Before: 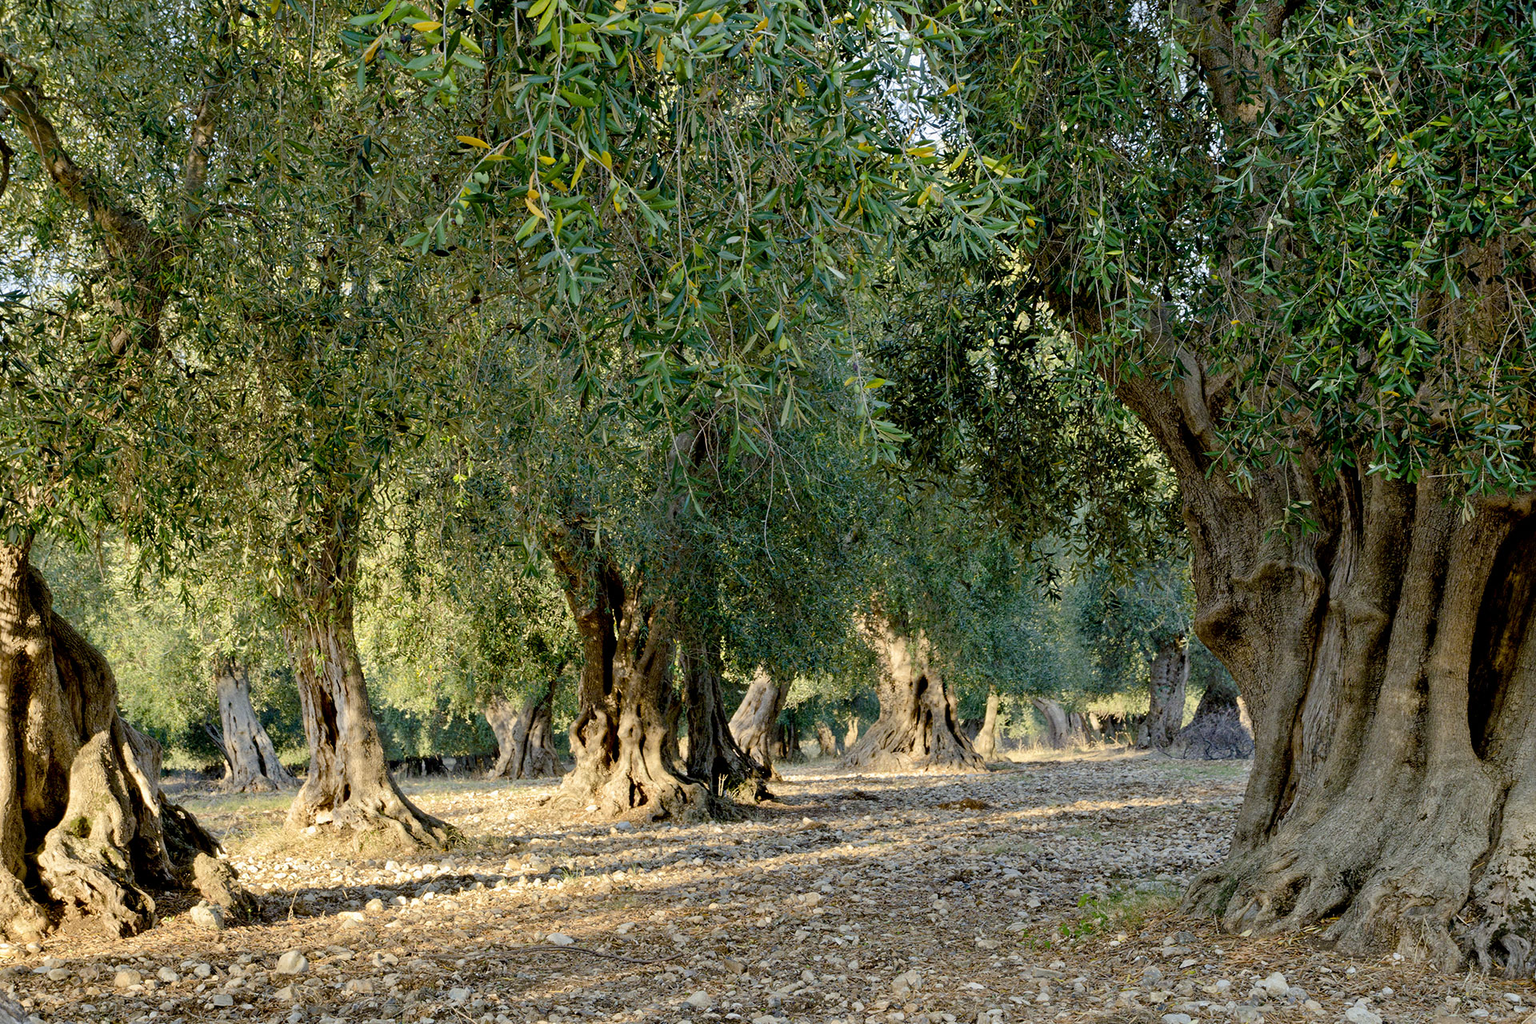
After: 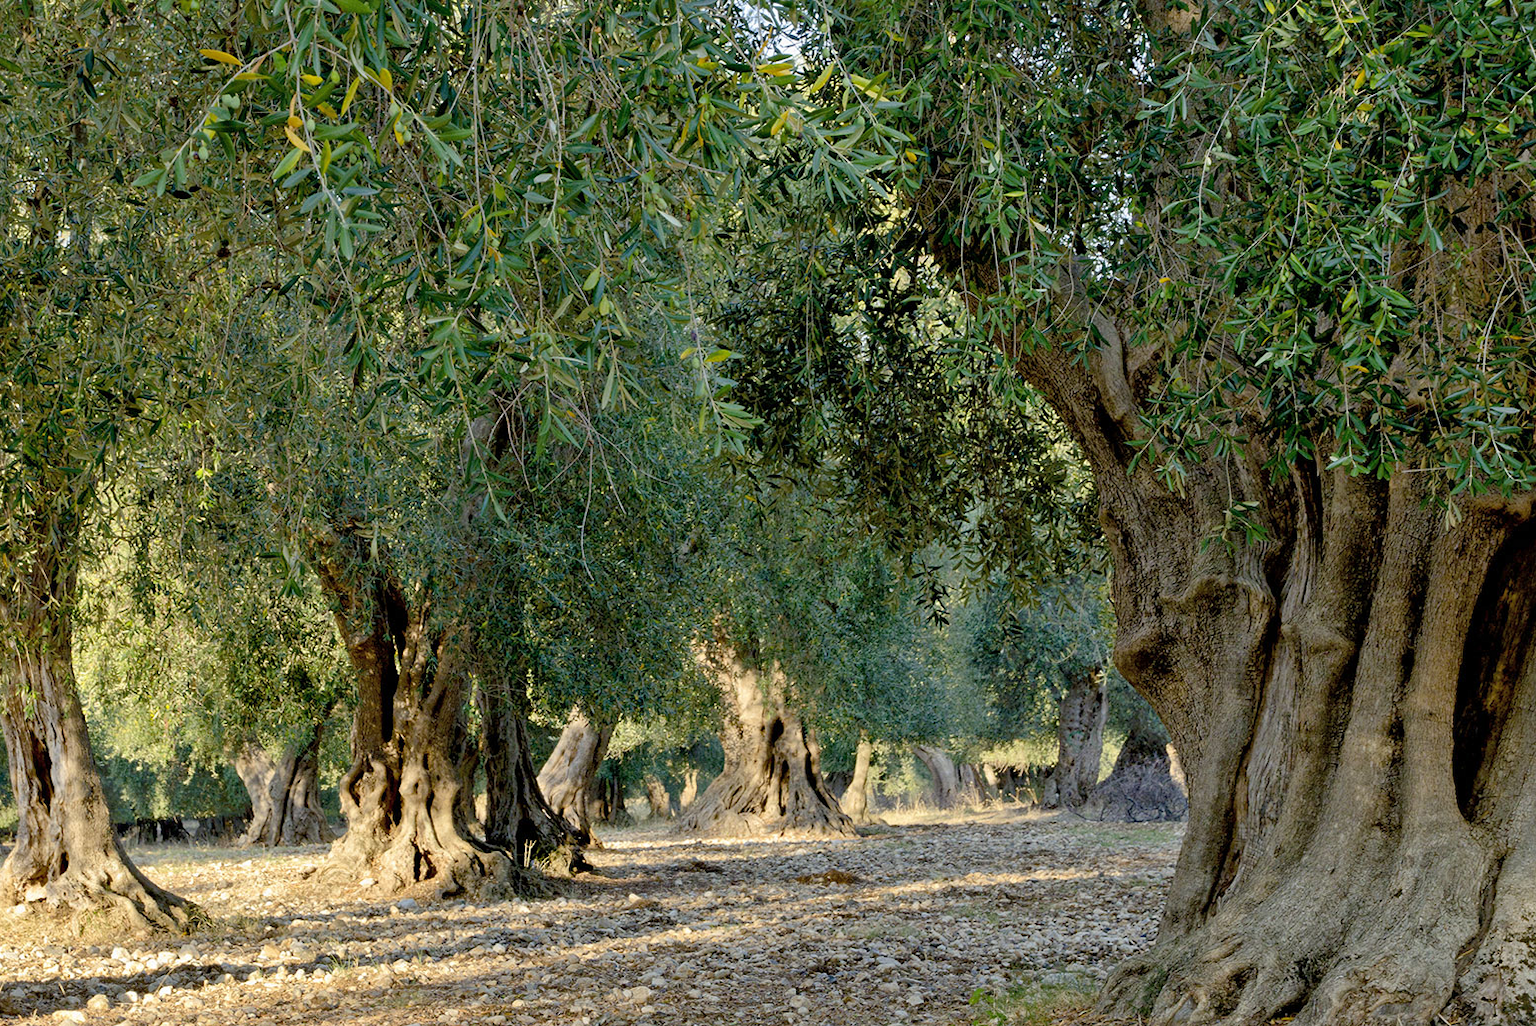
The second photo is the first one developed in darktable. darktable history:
shadows and highlights: shadows 42.91, highlights 8.34
crop: left 19.219%, top 9.423%, bottom 9.572%
